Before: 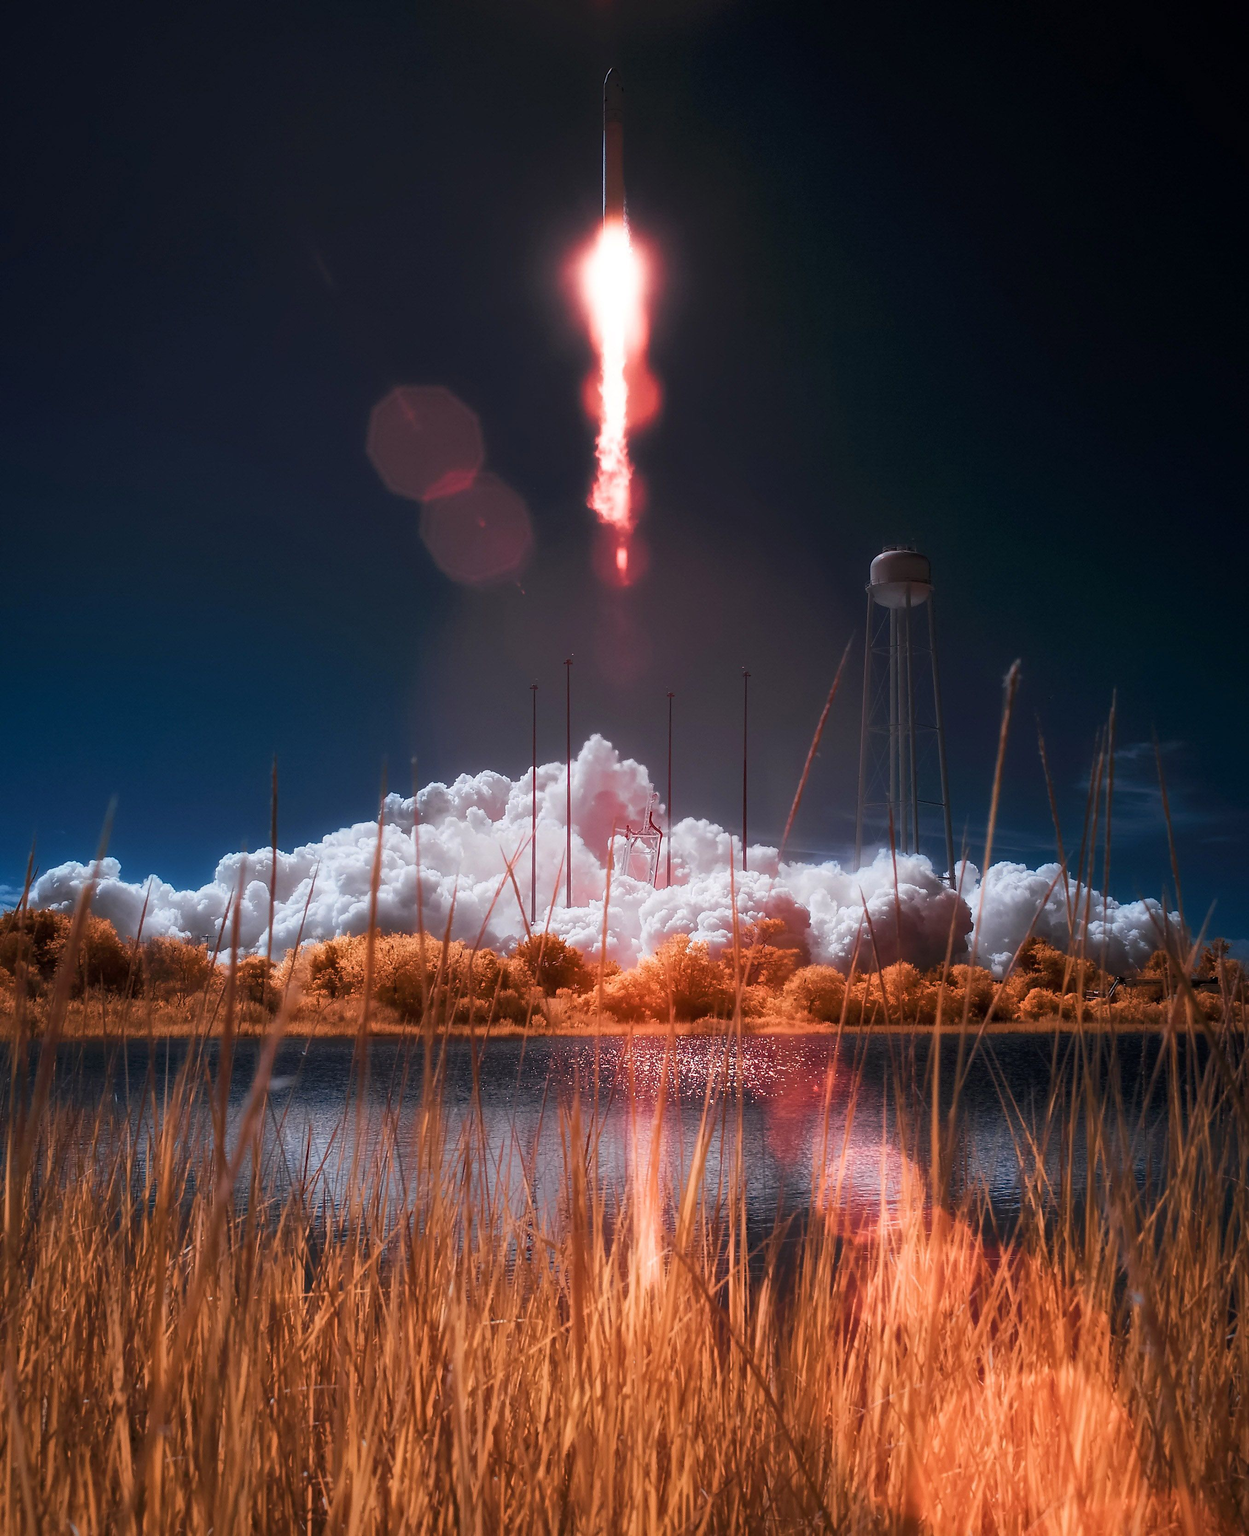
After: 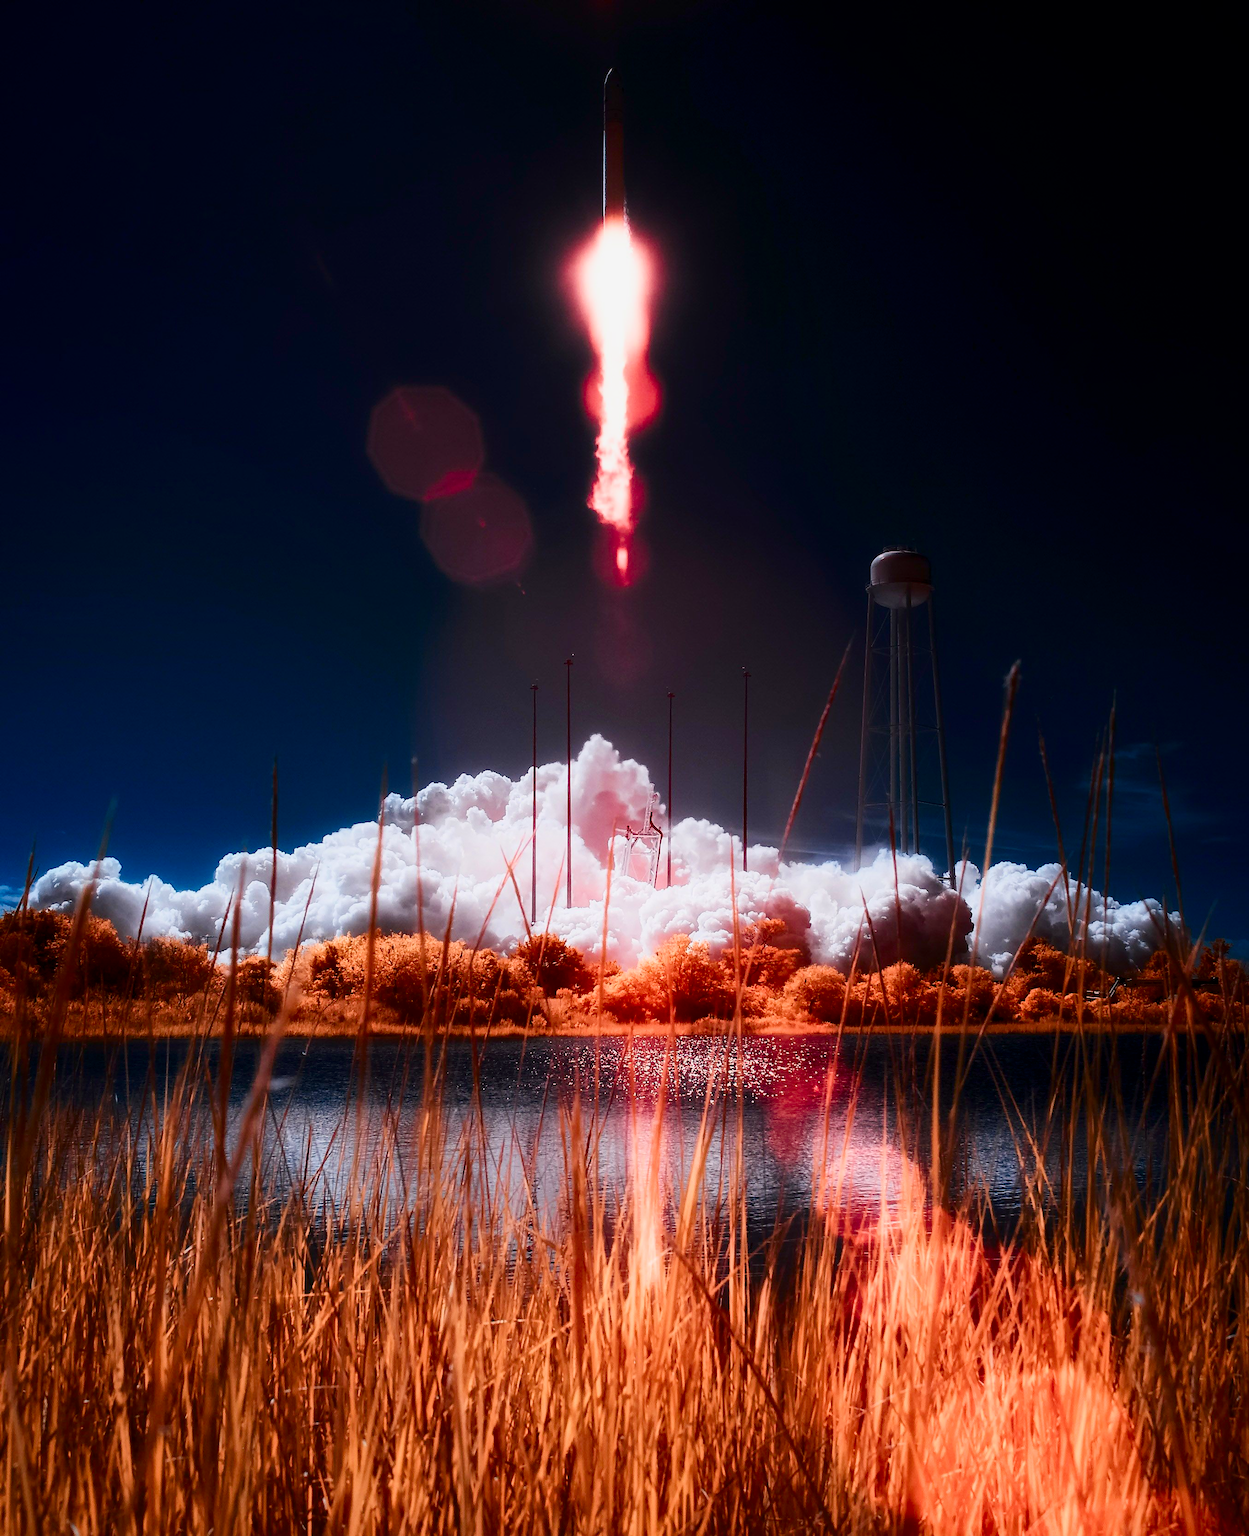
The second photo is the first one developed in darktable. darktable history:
exposure: black level correction 0, exposure 0.698 EV, compensate highlight preservation false
contrast brightness saturation: contrast 0.221, brightness -0.189, saturation 0.245
filmic rgb: black relative exposure -7.99 EV, white relative exposure 4.04 EV, threshold 3 EV, hardness 4.1, enable highlight reconstruction true
shadows and highlights: shadows -23.67, highlights 47.6, soften with gaussian
